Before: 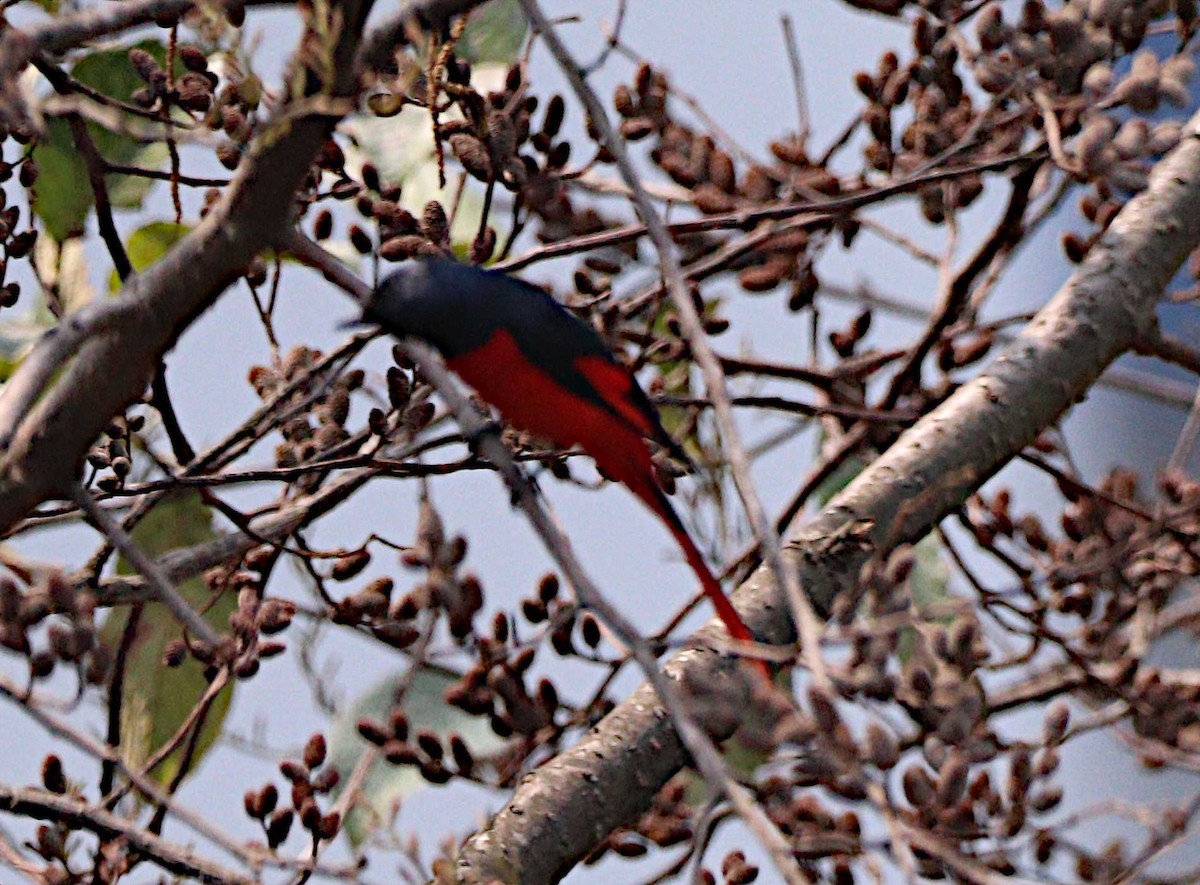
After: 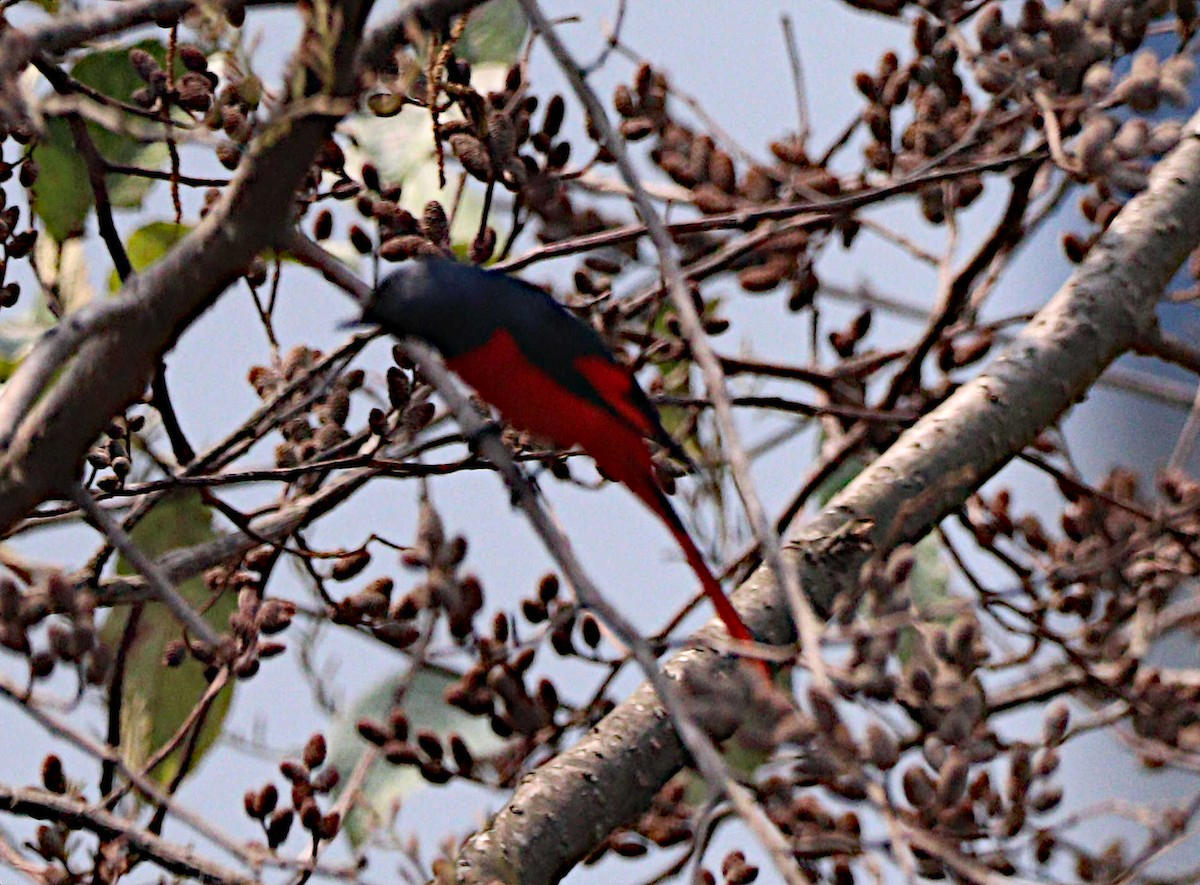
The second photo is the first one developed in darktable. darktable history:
contrast brightness saturation: contrast 0.099, brightness 0.011, saturation 0.016
